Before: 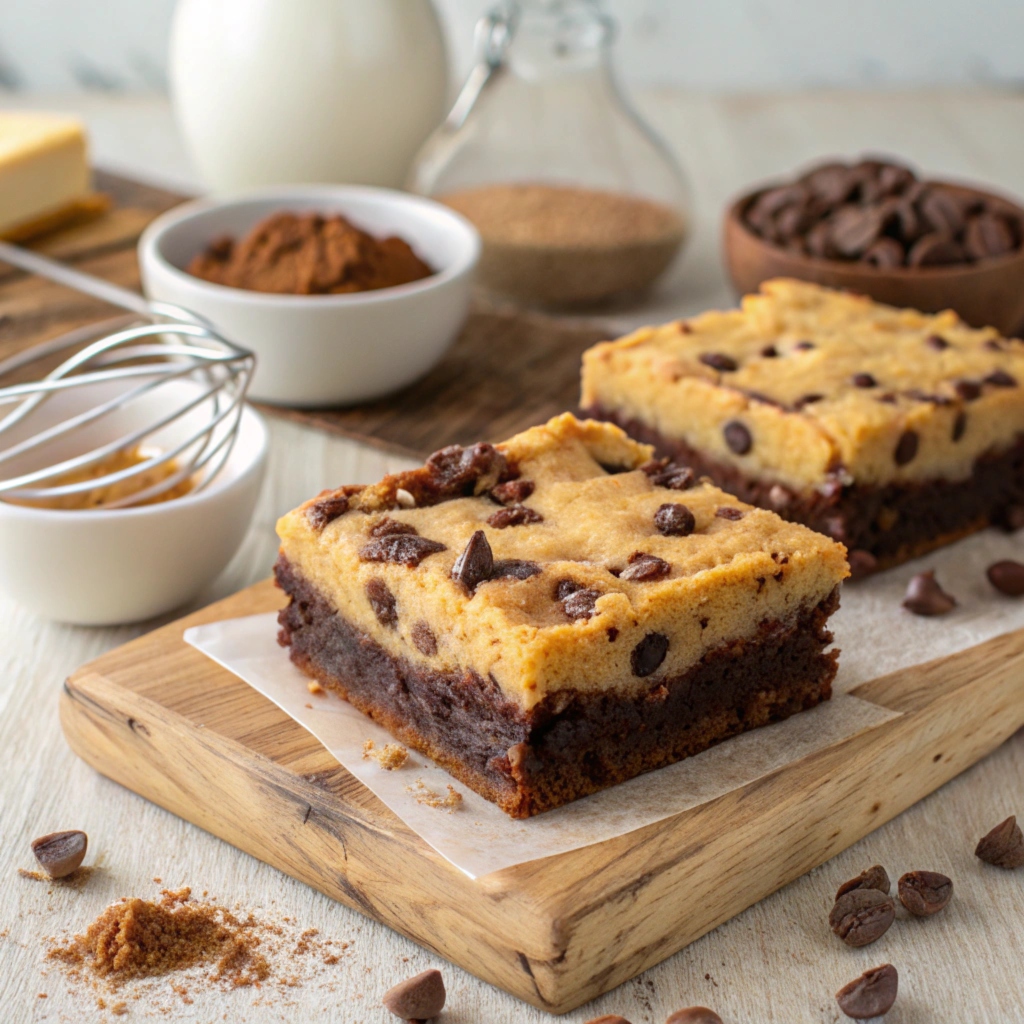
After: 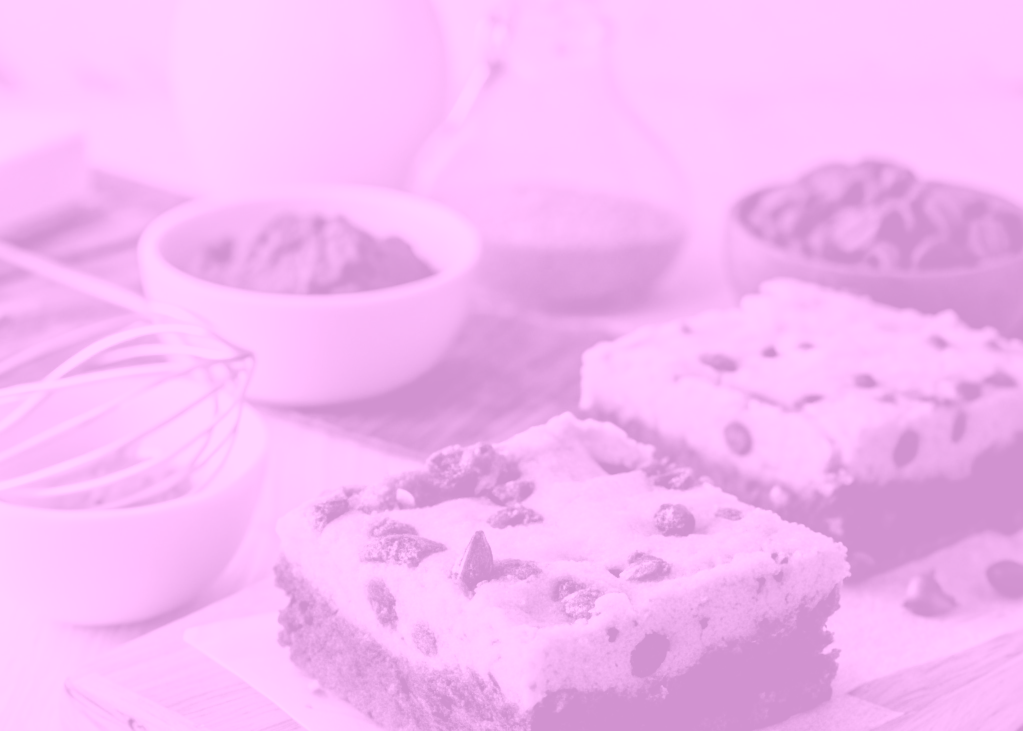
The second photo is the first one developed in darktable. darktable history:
filmic rgb: middle gray luminance 29%, black relative exposure -10.3 EV, white relative exposure 5.5 EV, threshold 6 EV, target black luminance 0%, hardness 3.95, latitude 2.04%, contrast 1.132, highlights saturation mix 5%, shadows ↔ highlights balance 15.11%, preserve chrominance no, color science v3 (2019), use custom middle-gray values true, iterations of high-quality reconstruction 0, enable highlight reconstruction true
colorize: hue 331.2°, saturation 75%, source mix 30.28%, lightness 70.52%, version 1
crop: bottom 28.576%
white balance: red 1.045, blue 0.932
